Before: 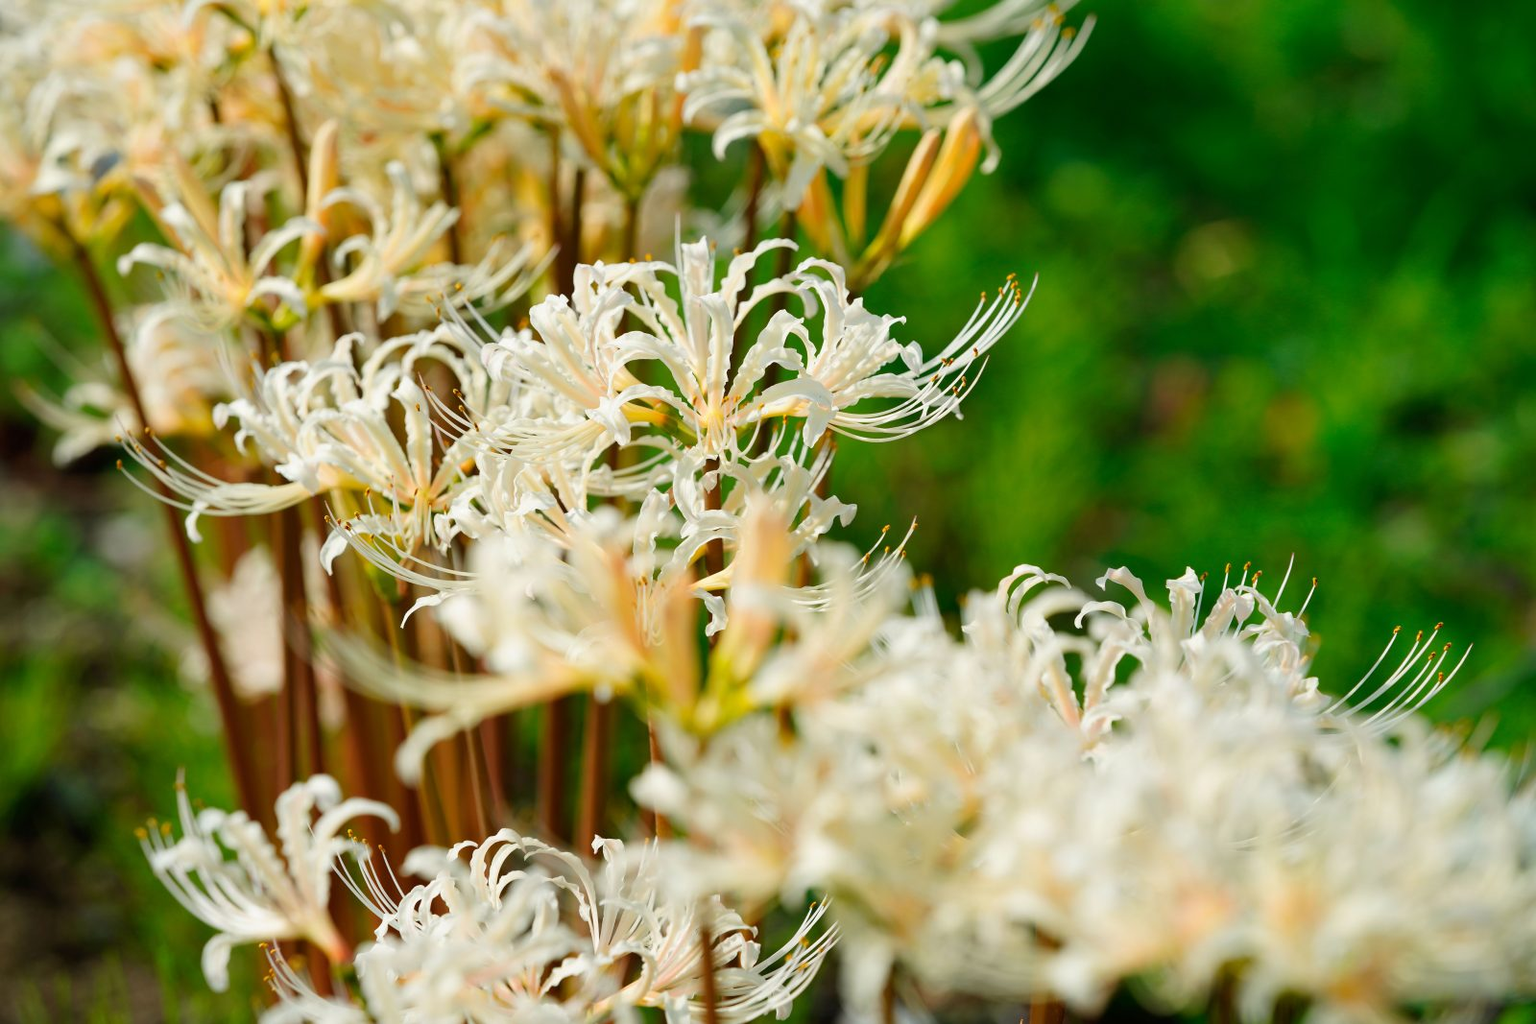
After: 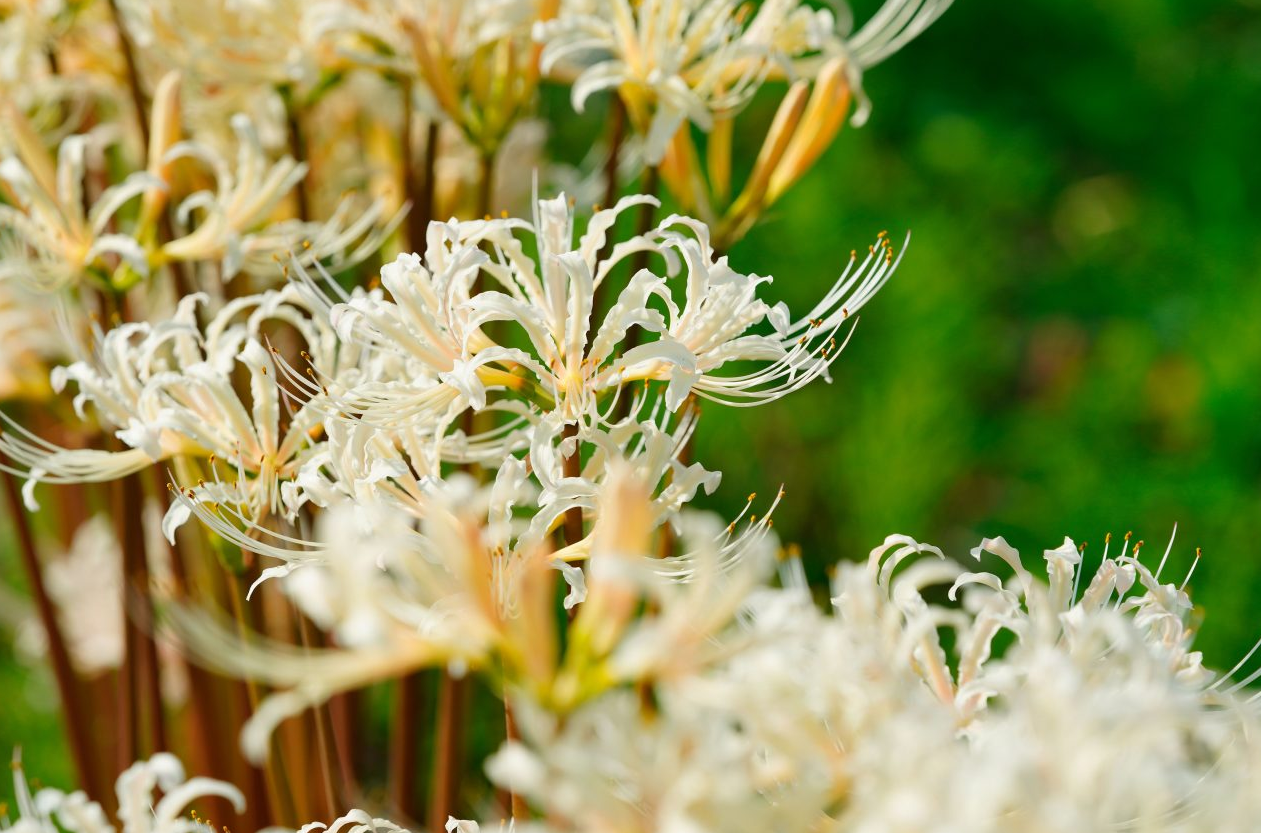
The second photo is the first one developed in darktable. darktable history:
crop and rotate: left 10.77%, top 5.1%, right 10.41%, bottom 16.76%
